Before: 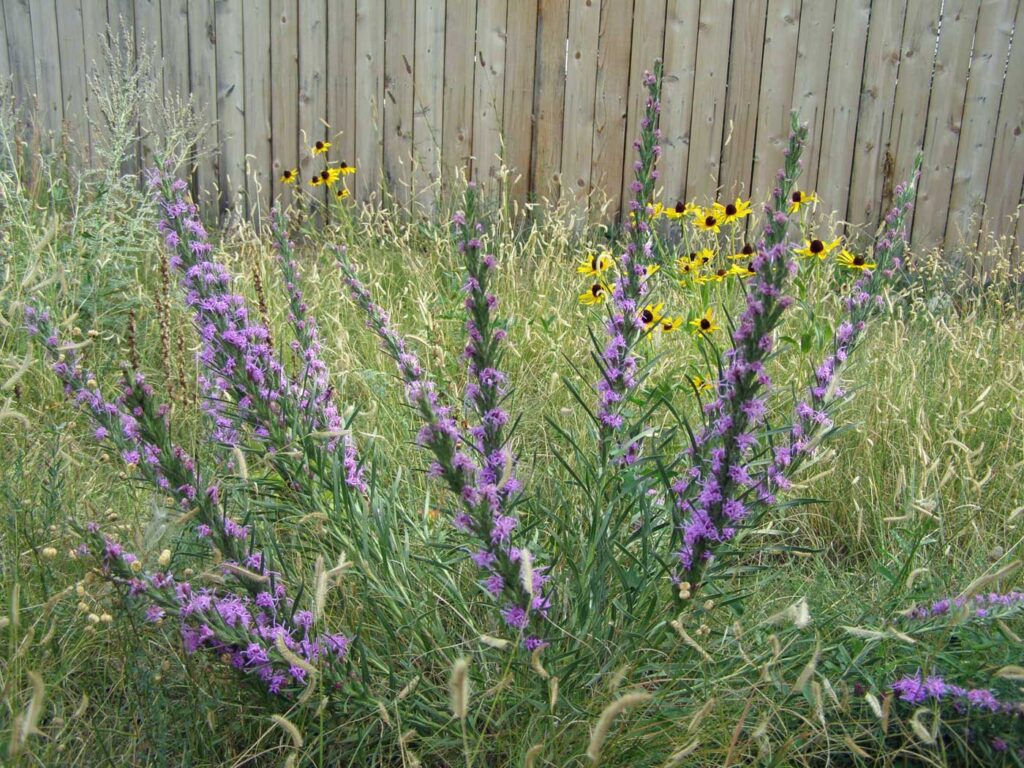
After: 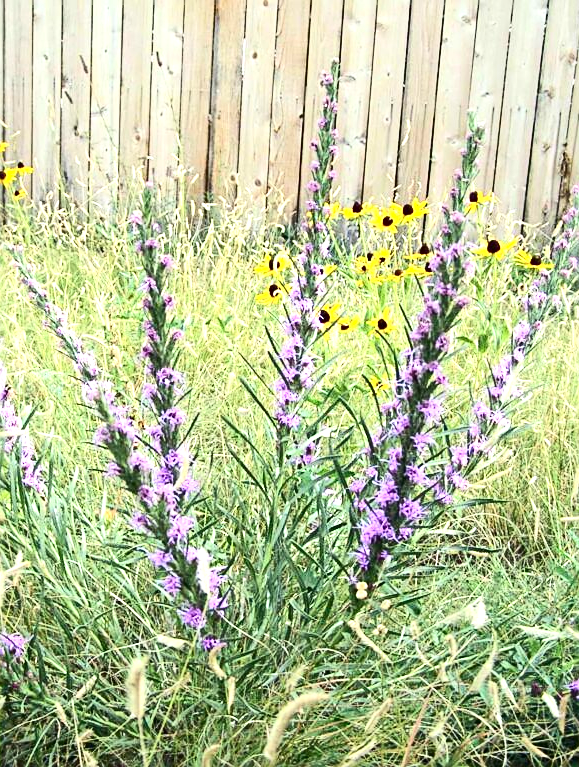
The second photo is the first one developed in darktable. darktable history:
contrast brightness saturation: contrast 0.296
shadows and highlights: shadows 11.89, white point adjustment 1.27, highlights -0.979, soften with gaussian
exposure: black level correction 0, exposure 1.102 EV, compensate exposure bias true, compensate highlight preservation false
crop: left 31.558%, top 0.008%, right 11.808%
tone equalizer: edges refinement/feathering 500, mask exposure compensation -1.57 EV, preserve details no
local contrast: mode bilateral grid, contrast 14, coarseness 37, detail 105%, midtone range 0.2
sharpen: on, module defaults
